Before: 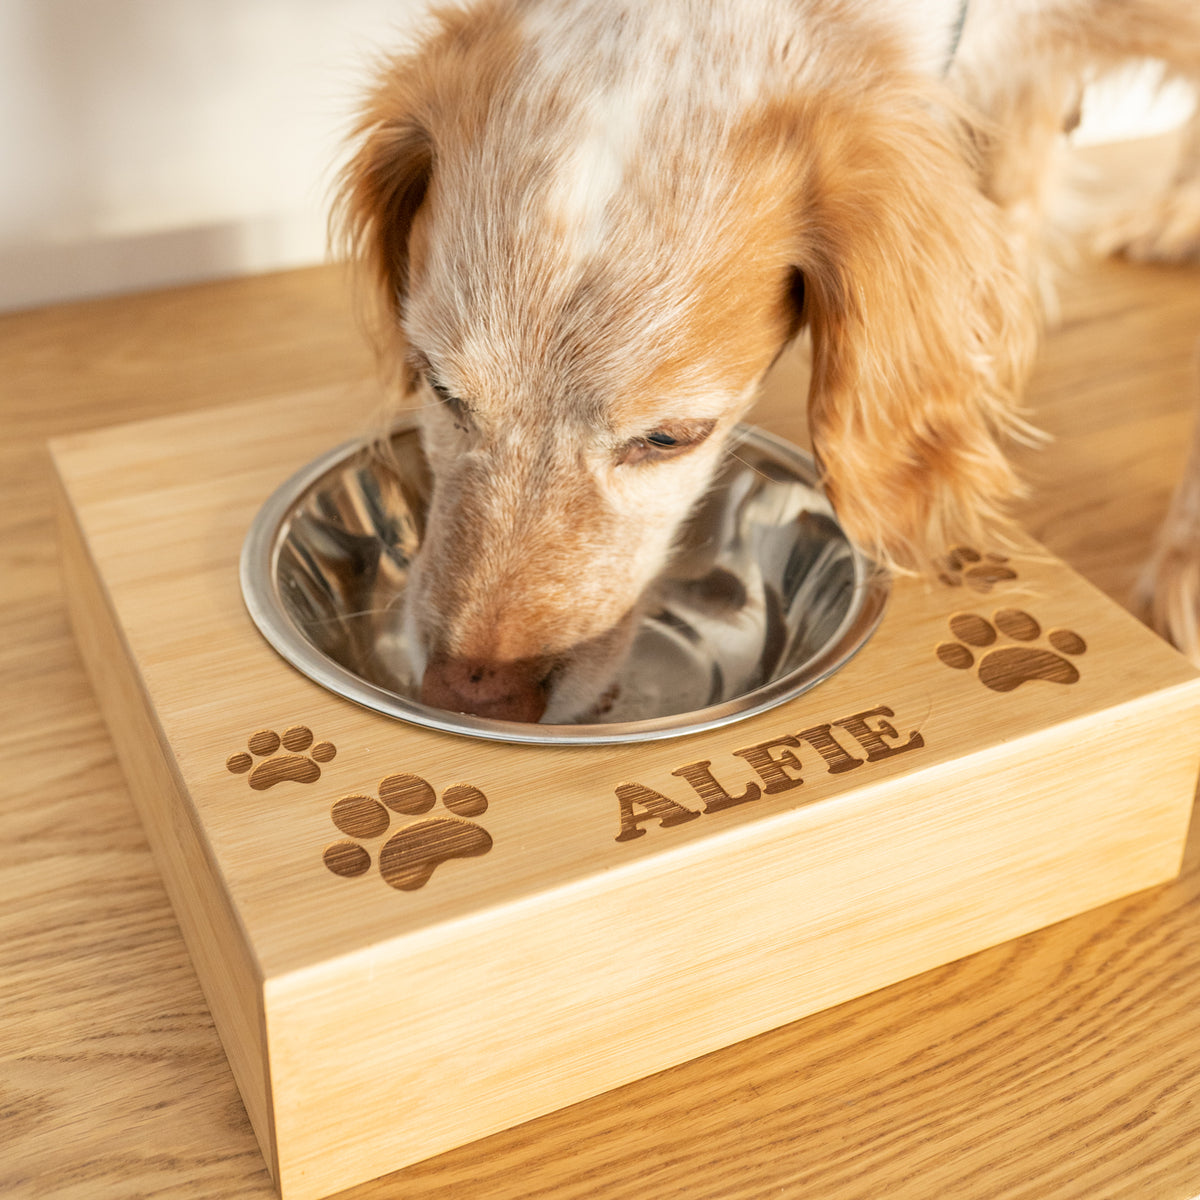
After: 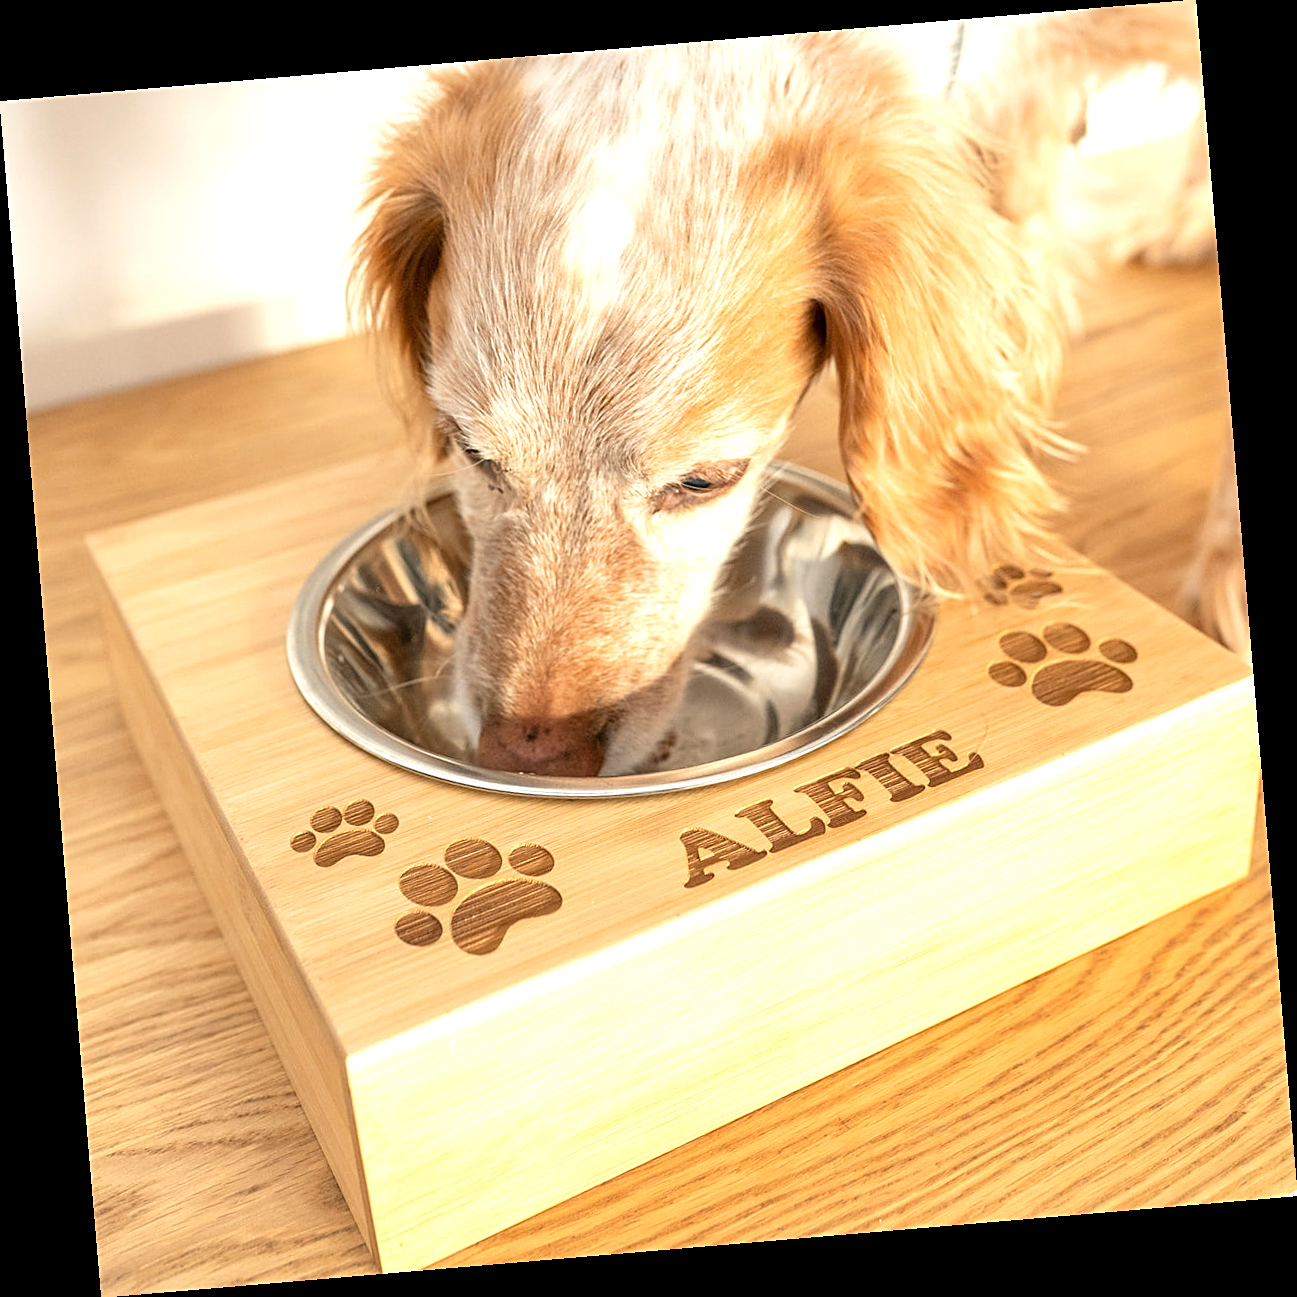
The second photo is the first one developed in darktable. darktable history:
sharpen: on, module defaults
exposure: exposure 0.6 EV, compensate highlight preservation false
rotate and perspective: rotation -4.86°, automatic cropping off
